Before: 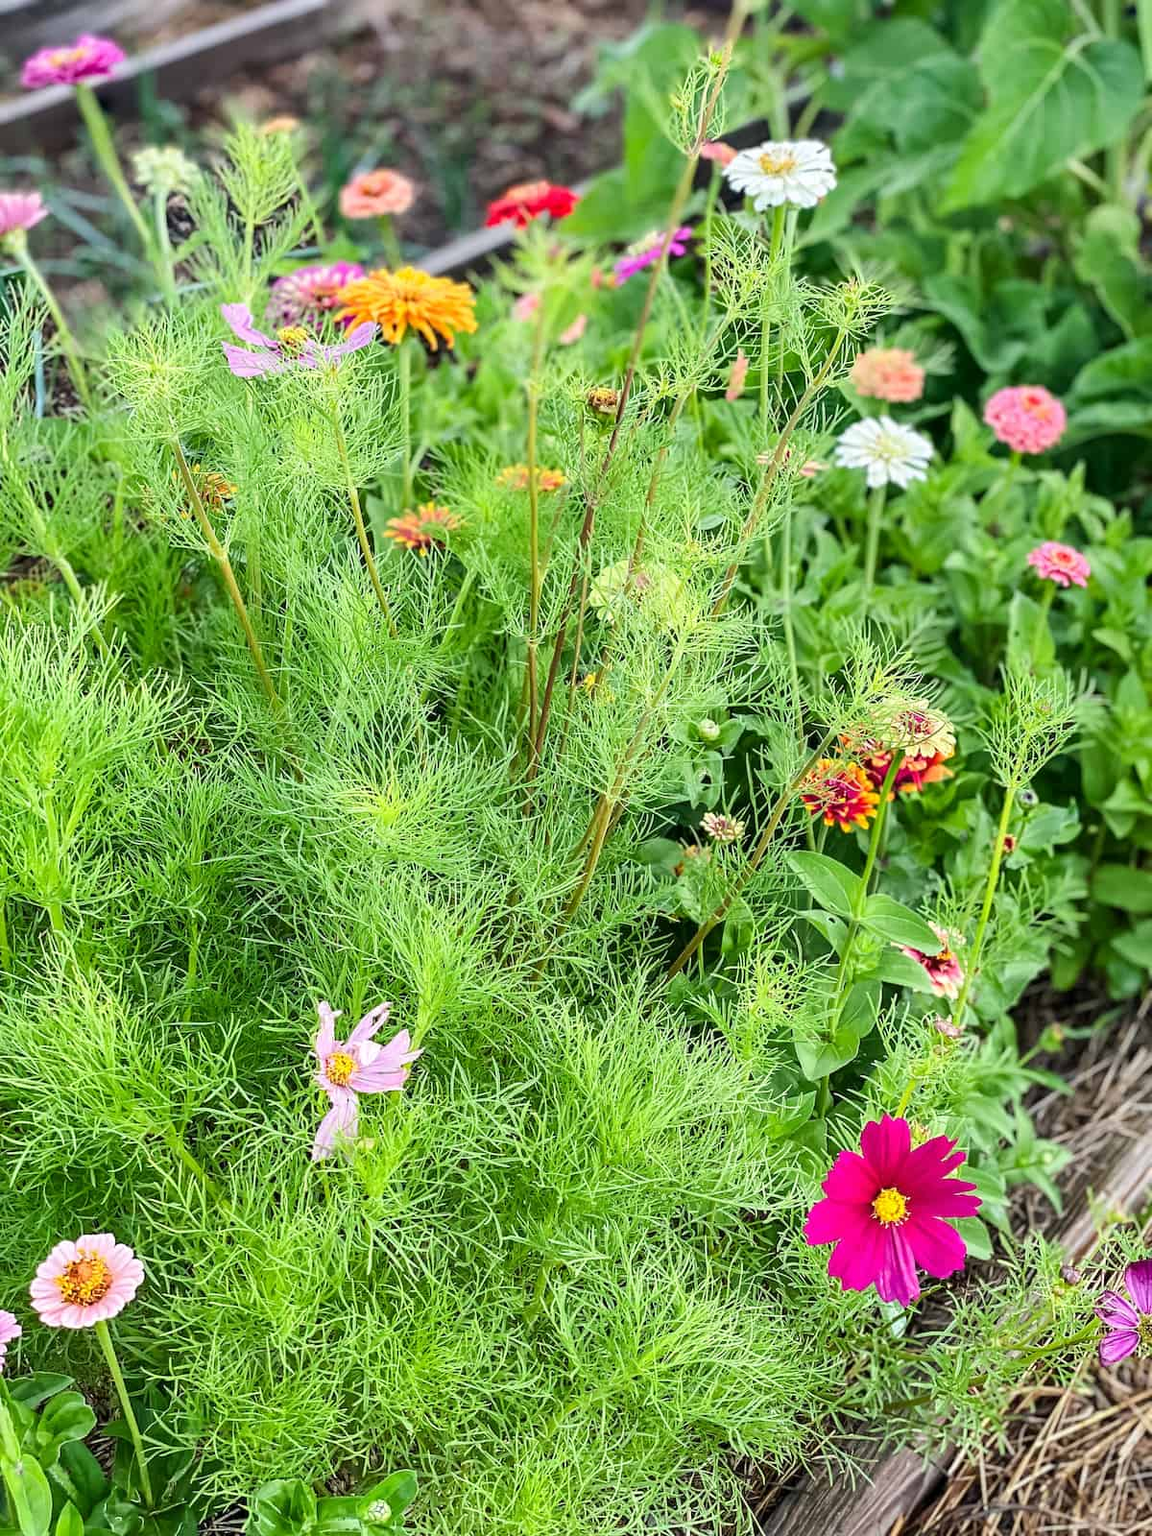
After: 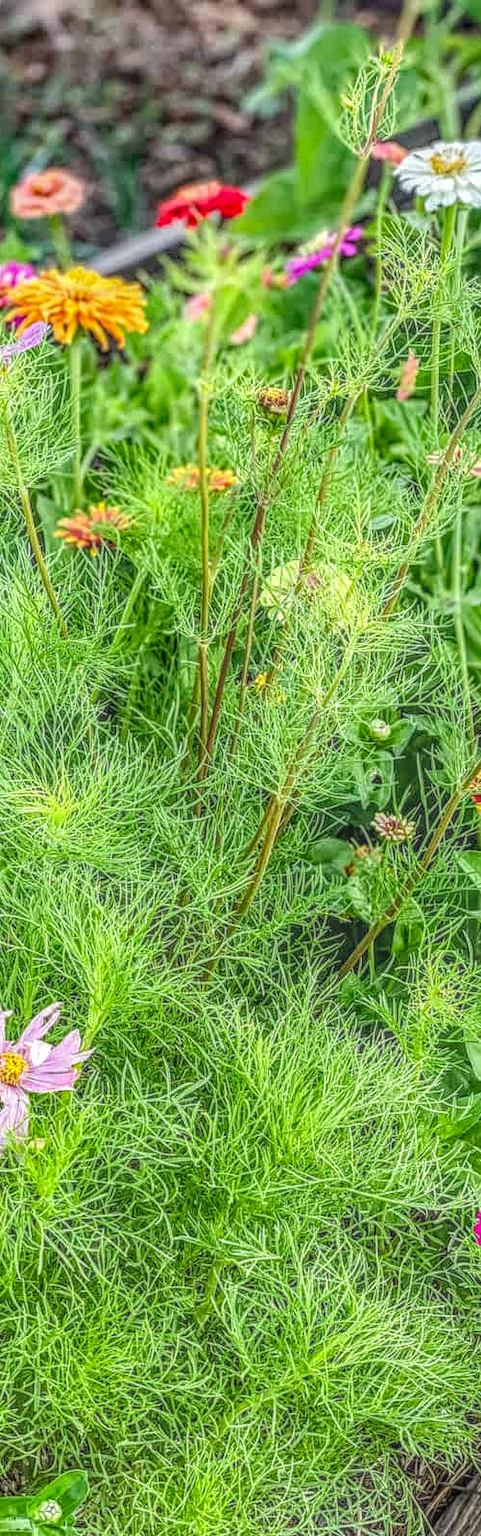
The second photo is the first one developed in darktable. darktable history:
local contrast: highlights 3%, shadows 6%, detail 200%, midtone range 0.245
crop: left 28.588%, right 29.561%
haze removal: compatibility mode true, adaptive false
tone equalizer: on, module defaults
